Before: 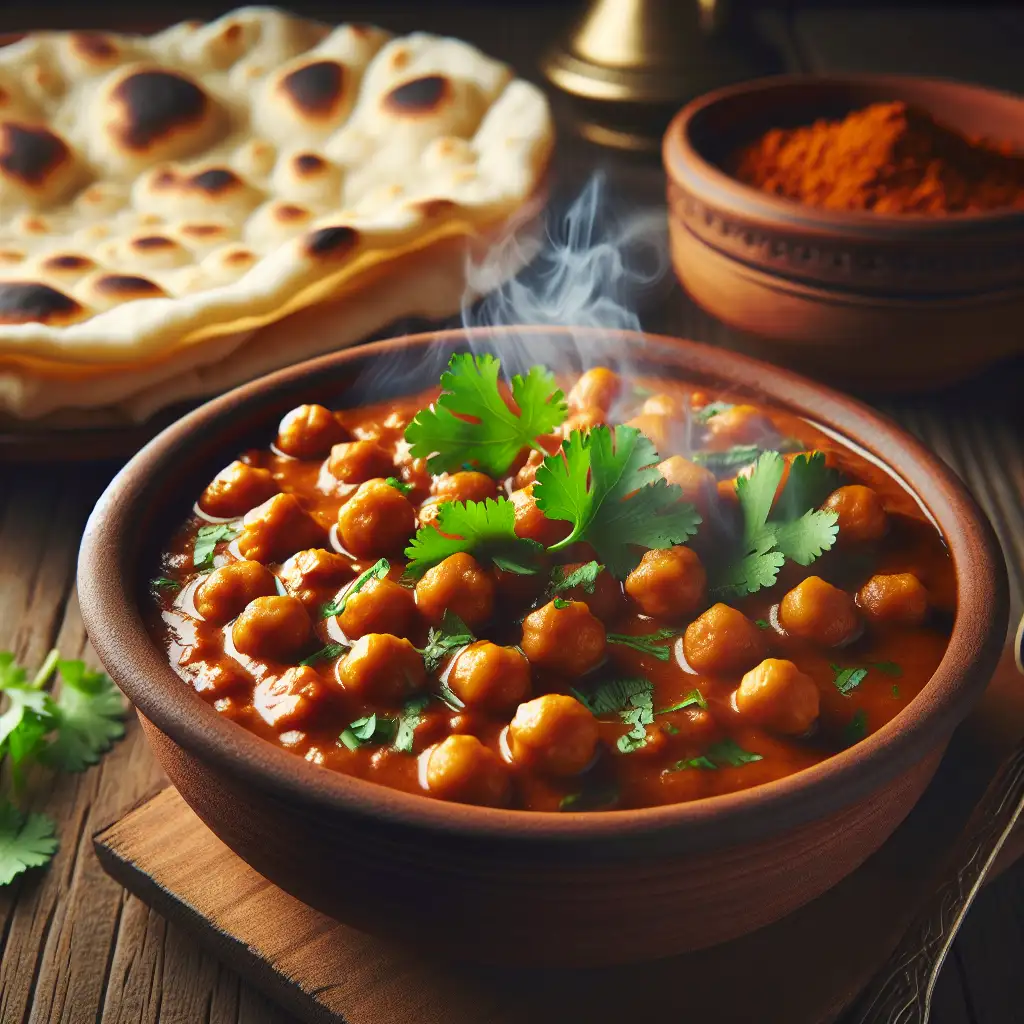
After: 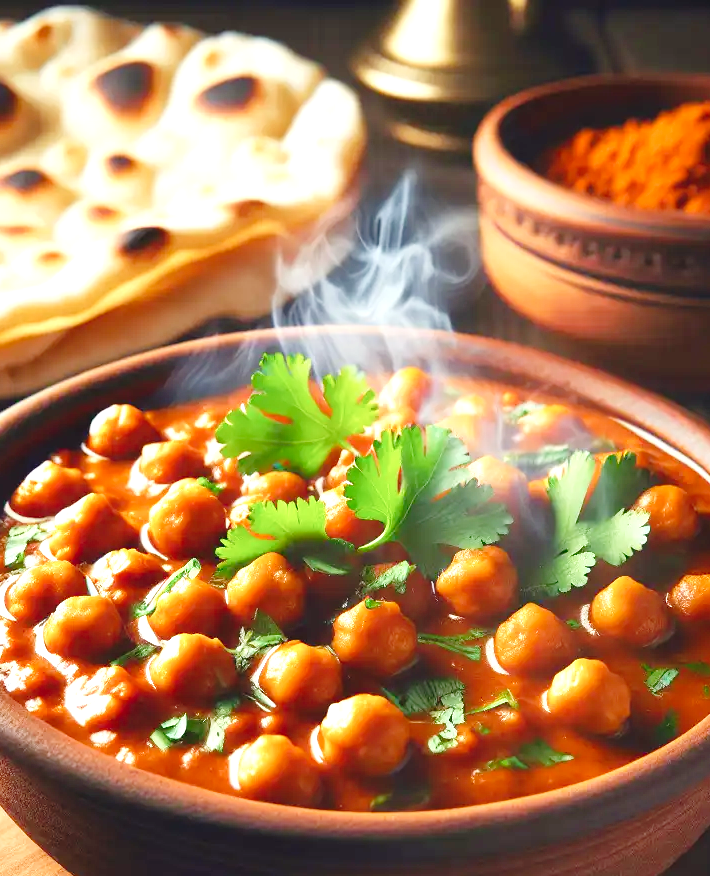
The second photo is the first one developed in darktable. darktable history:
crop: left 18.472%, right 12.187%, bottom 14.439%
exposure: black level correction 0, exposure 1 EV, compensate exposure bias true, compensate highlight preservation false
tone curve: curves: ch0 [(0, 0.021) (0.049, 0.044) (0.152, 0.14) (0.328, 0.377) (0.473, 0.543) (0.641, 0.705) (0.868, 0.887) (1, 0.969)]; ch1 [(0, 0) (0.302, 0.331) (0.427, 0.433) (0.472, 0.47) (0.502, 0.503) (0.522, 0.526) (0.564, 0.591) (0.602, 0.632) (0.677, 0.701) (0.859, 0.885) (1, 1)]; ch2 [(0, 0) (0.33, 0.301) (0.447, 0.44) (0.487, 0.496) (0.502, 0.516) (0.535, 0.554) (0.565, 0.598) (0.618, 0.629) (1, 1)], preserve colors none
